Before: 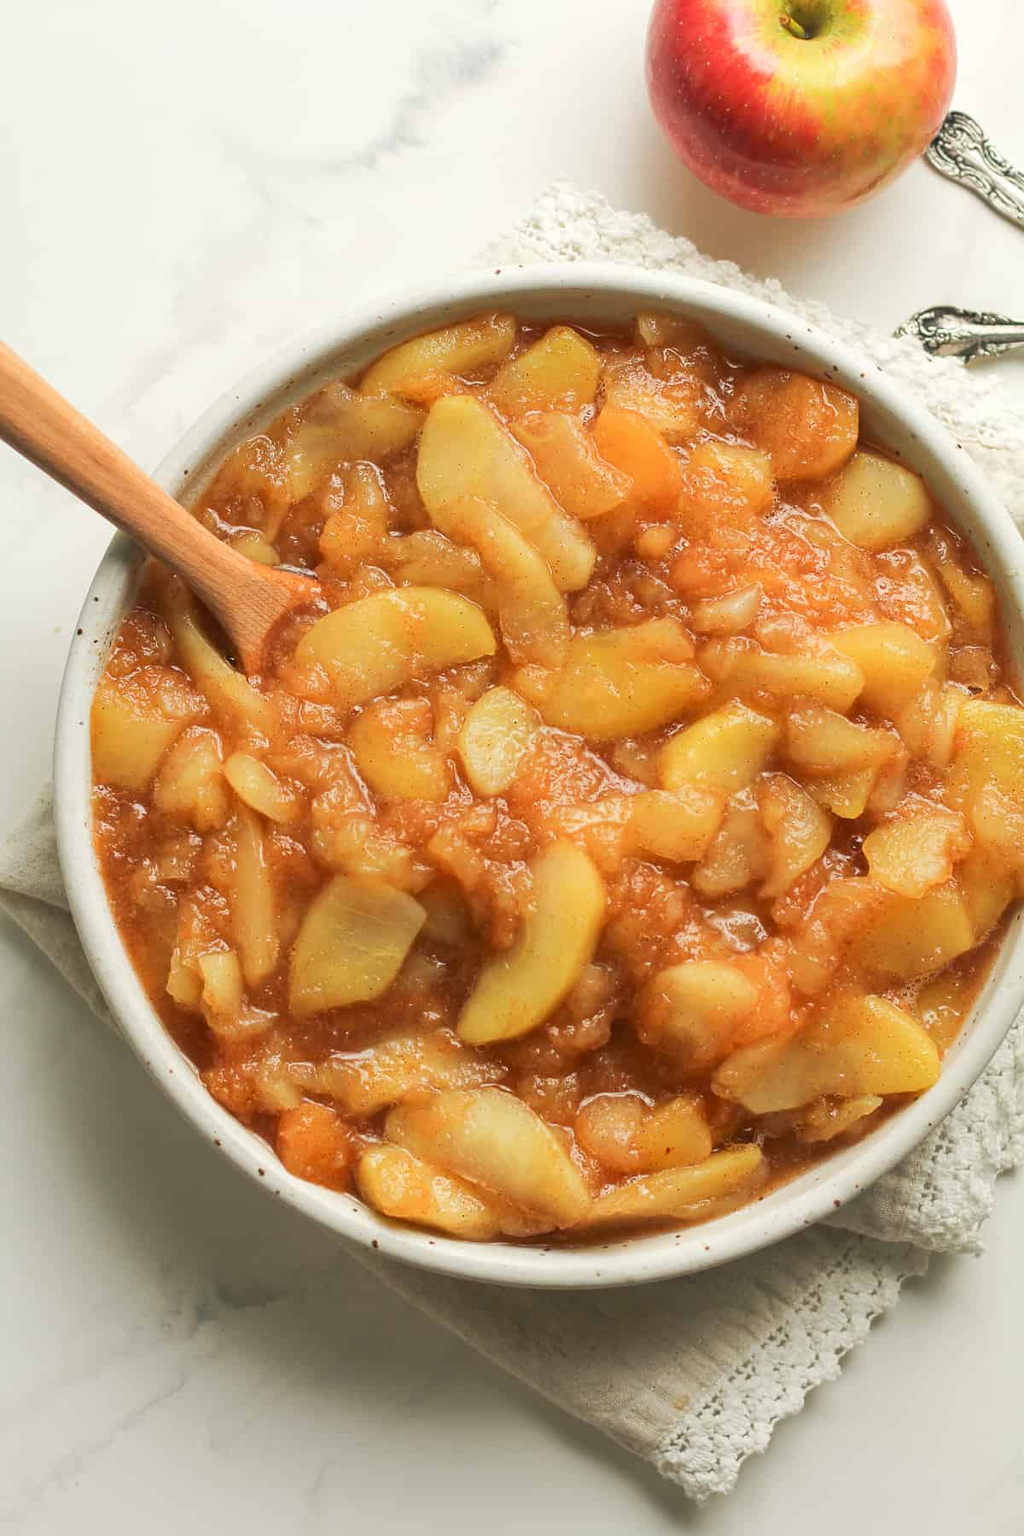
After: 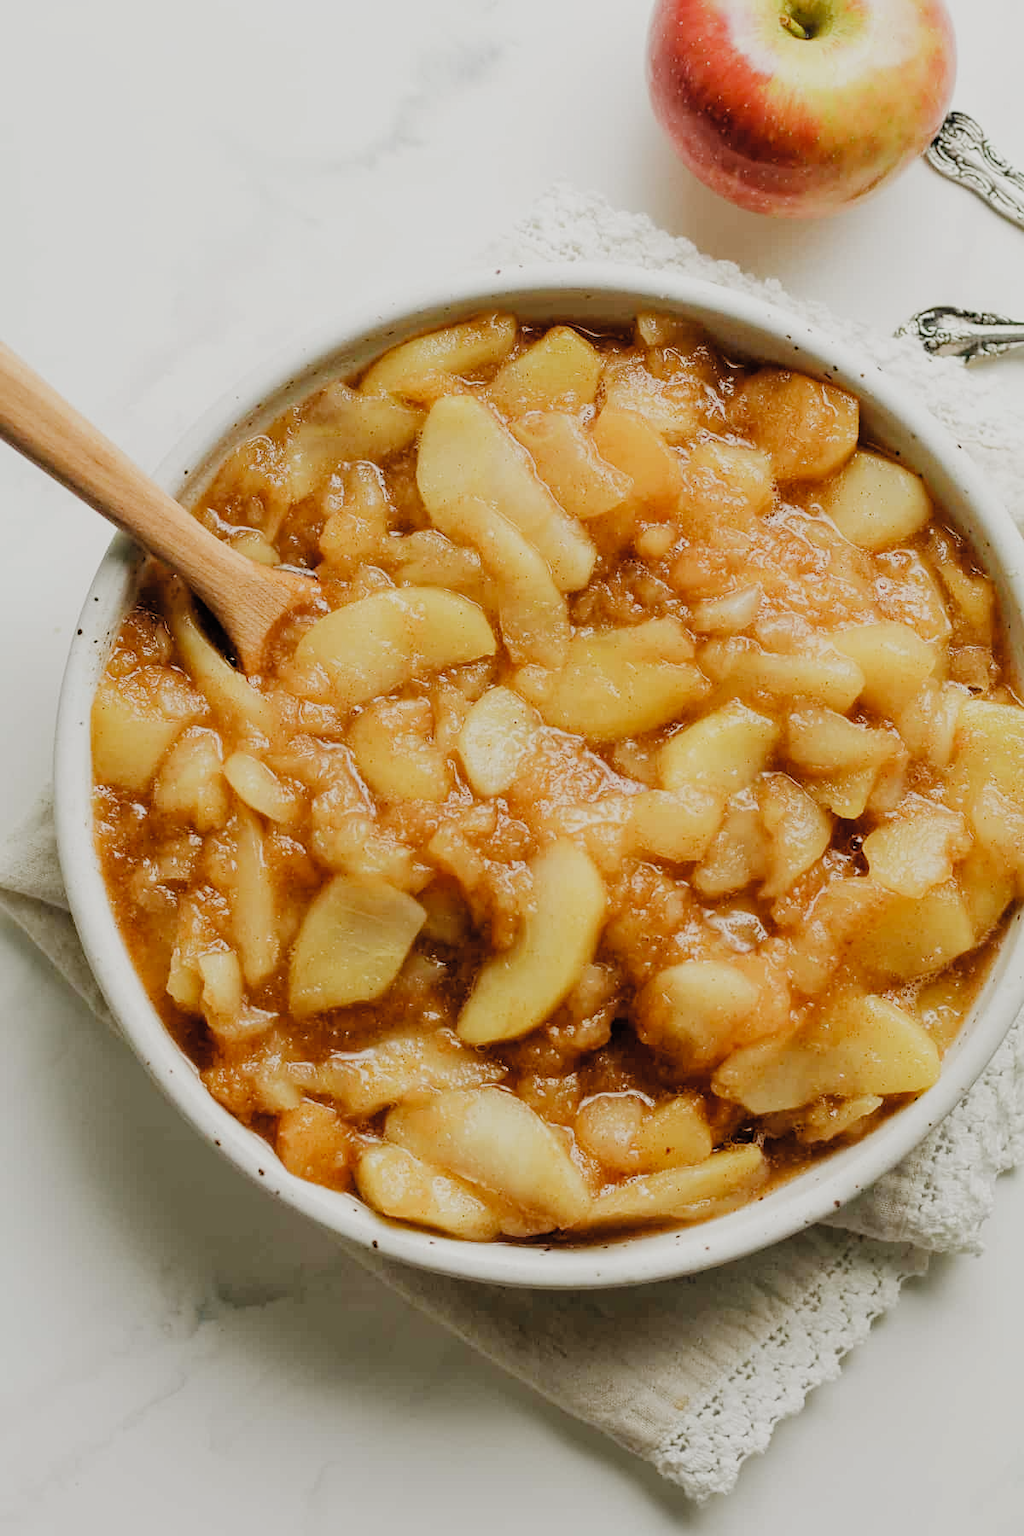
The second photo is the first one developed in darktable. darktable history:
exposure: black level correction -0.015, compensate highlight preservation false
filmic rgb: black relative exposure -2.85 EV, white relative exposure 4.56 EV, hardness 1.77, contrast 1.25, preserve chrominance no, color science v5 (2021)
white balance: emerald 1
contrast brightness saturation: saturation -0.17
